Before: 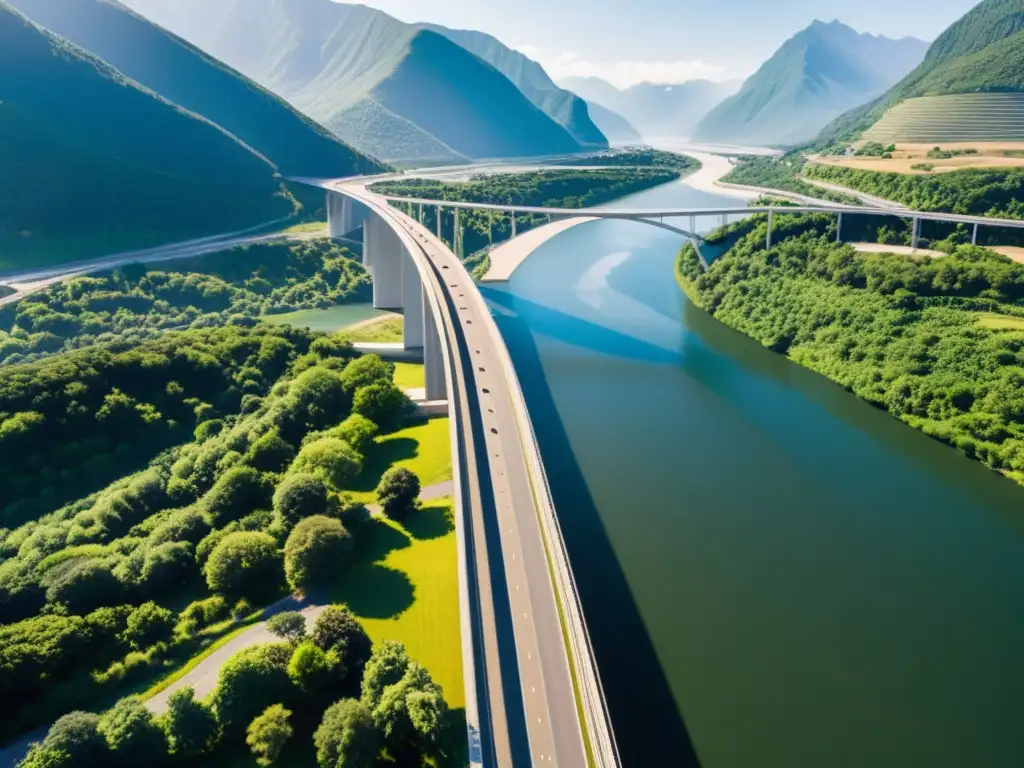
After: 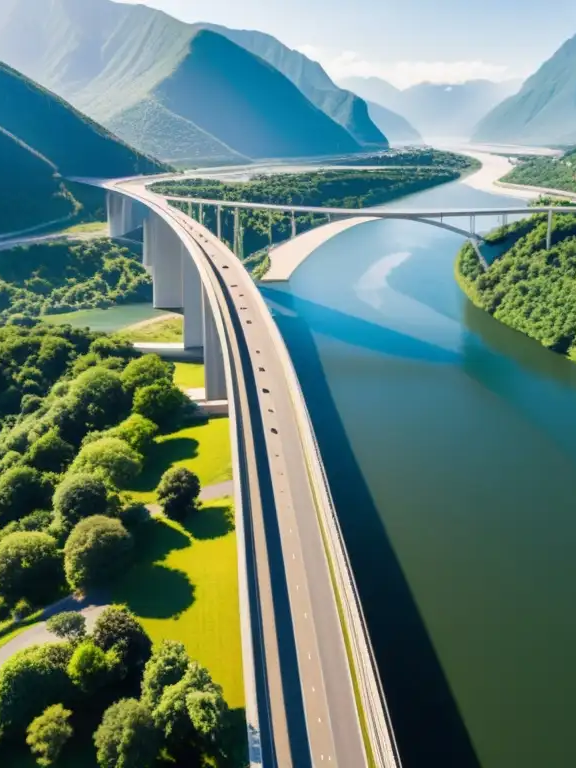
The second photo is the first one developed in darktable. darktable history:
crop: left 21.486%, right 22.228%
